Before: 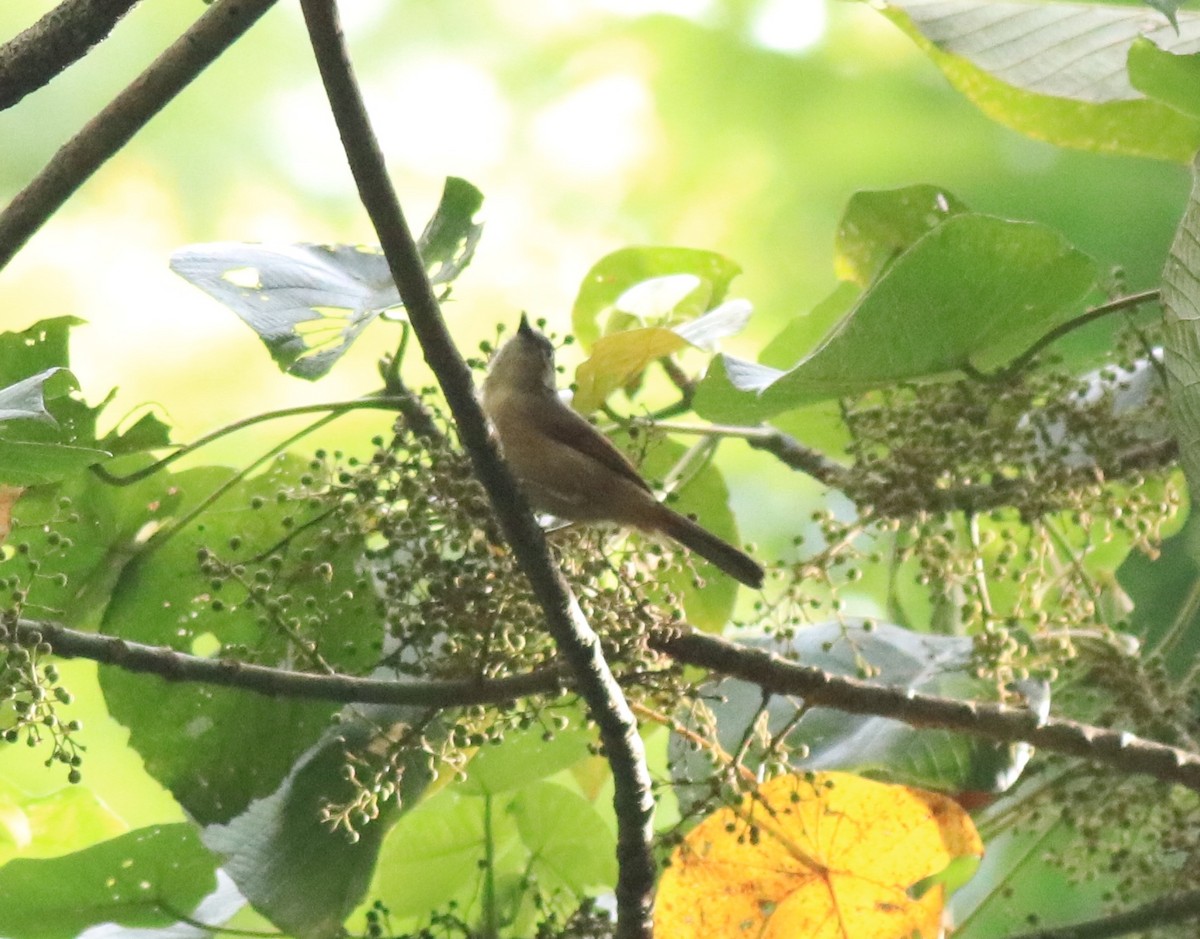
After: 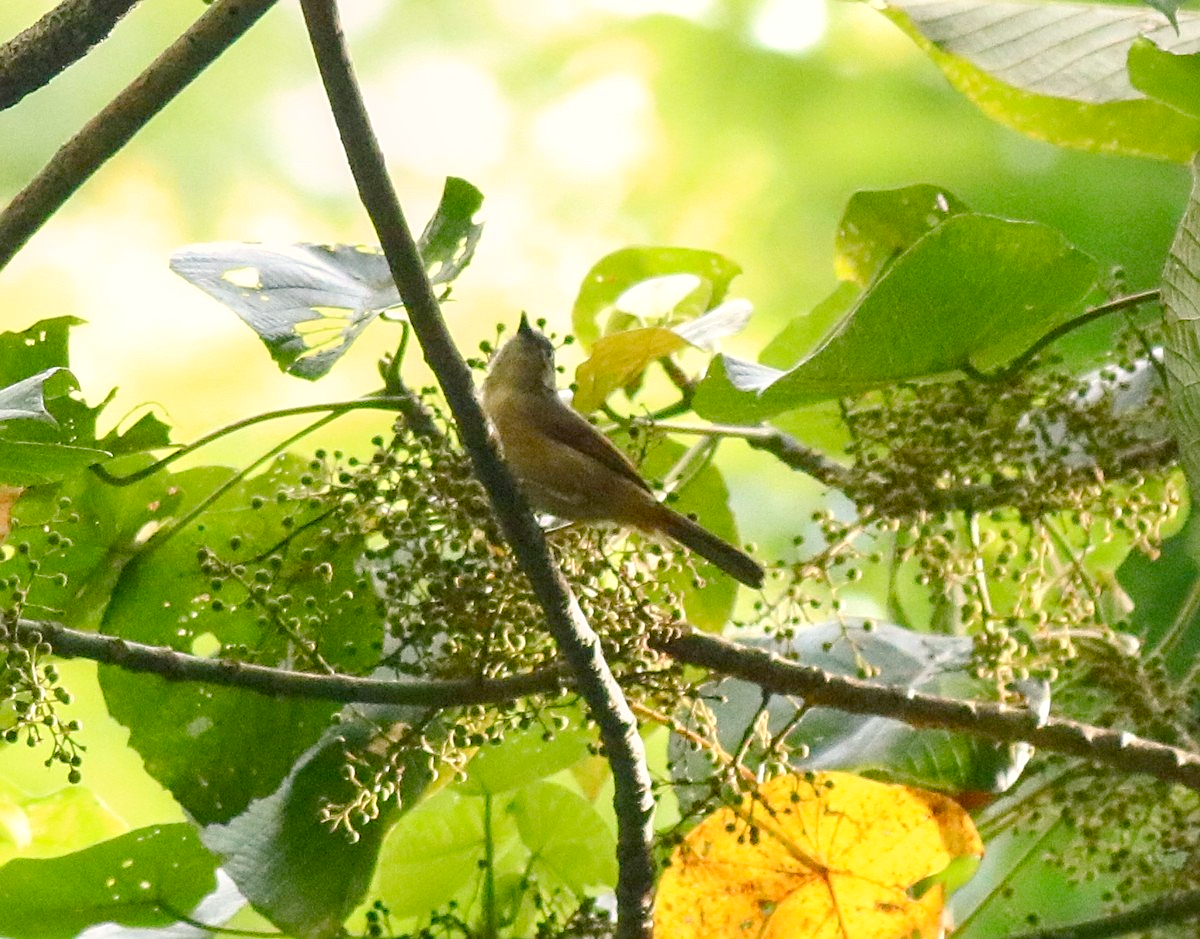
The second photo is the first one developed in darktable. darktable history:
local contrast: on, module defaults
color balance rgb: shadows lift › chroma 1%, shadows lift › hue 240.84°, highlights gain › chroma 2%, highlights gain › hue 73.2°, global offset › luminance -0.5%, perceptual saturation grading › global saturation 20%, perceptual saturation grading › highlights -25%, perceptual saturation grading › shadows 50%, global vibrance 25.26%
sharpen: on, module defaults
